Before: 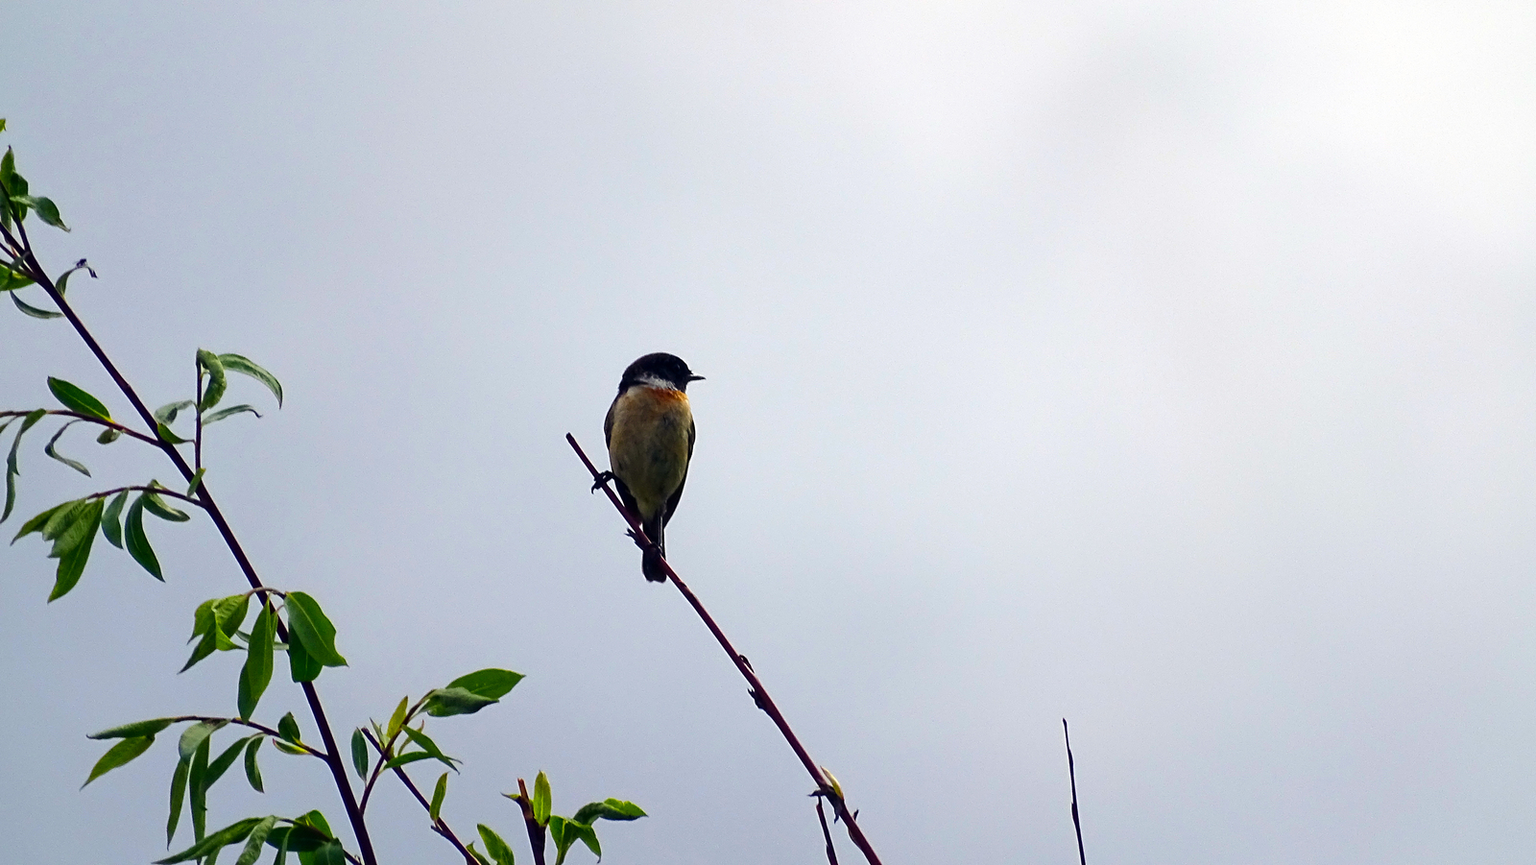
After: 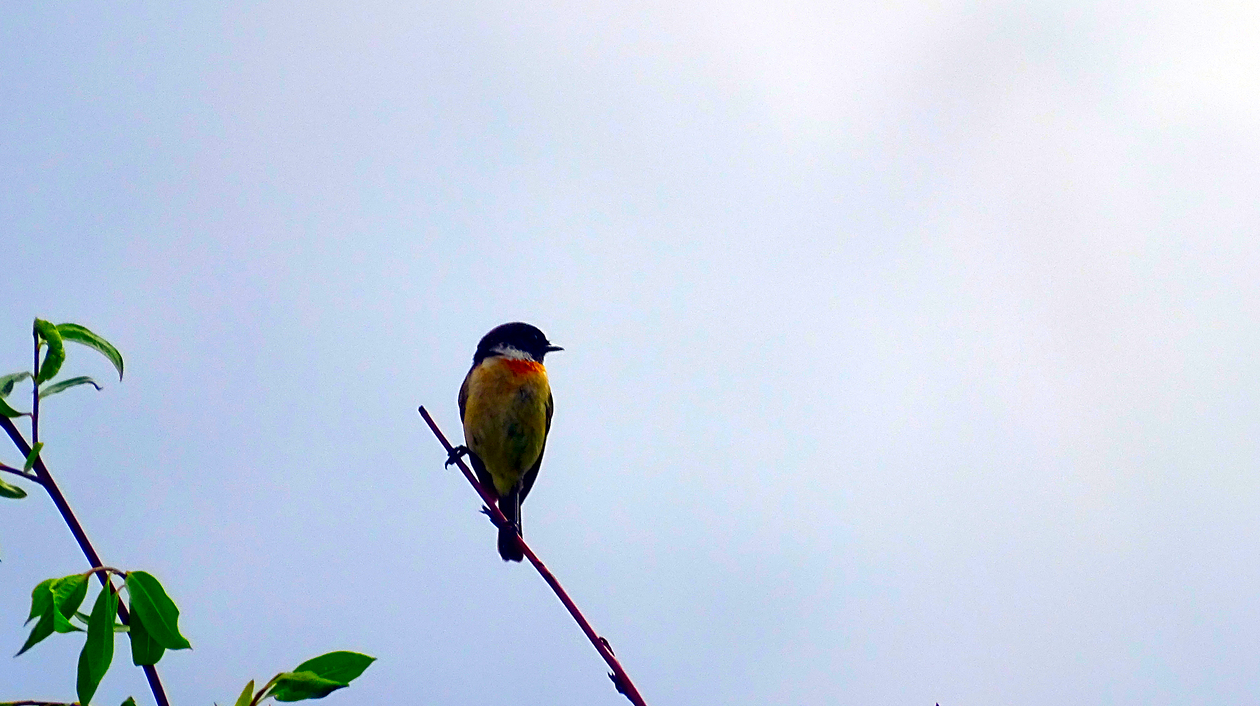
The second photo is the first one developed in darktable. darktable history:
local contrast: mode bilateral grid, contrast 21, coarseness 50, detail 150%, midtone range 0.2
exposure: black level correction 0.004, exposure 0.015 EV, compensate highlight preservation false
crop and rotate: left 10.79%, top 5.08%, right 10.435%, bottom 16.494%
color correction: highlights b* -0.011, saturation 2.11
